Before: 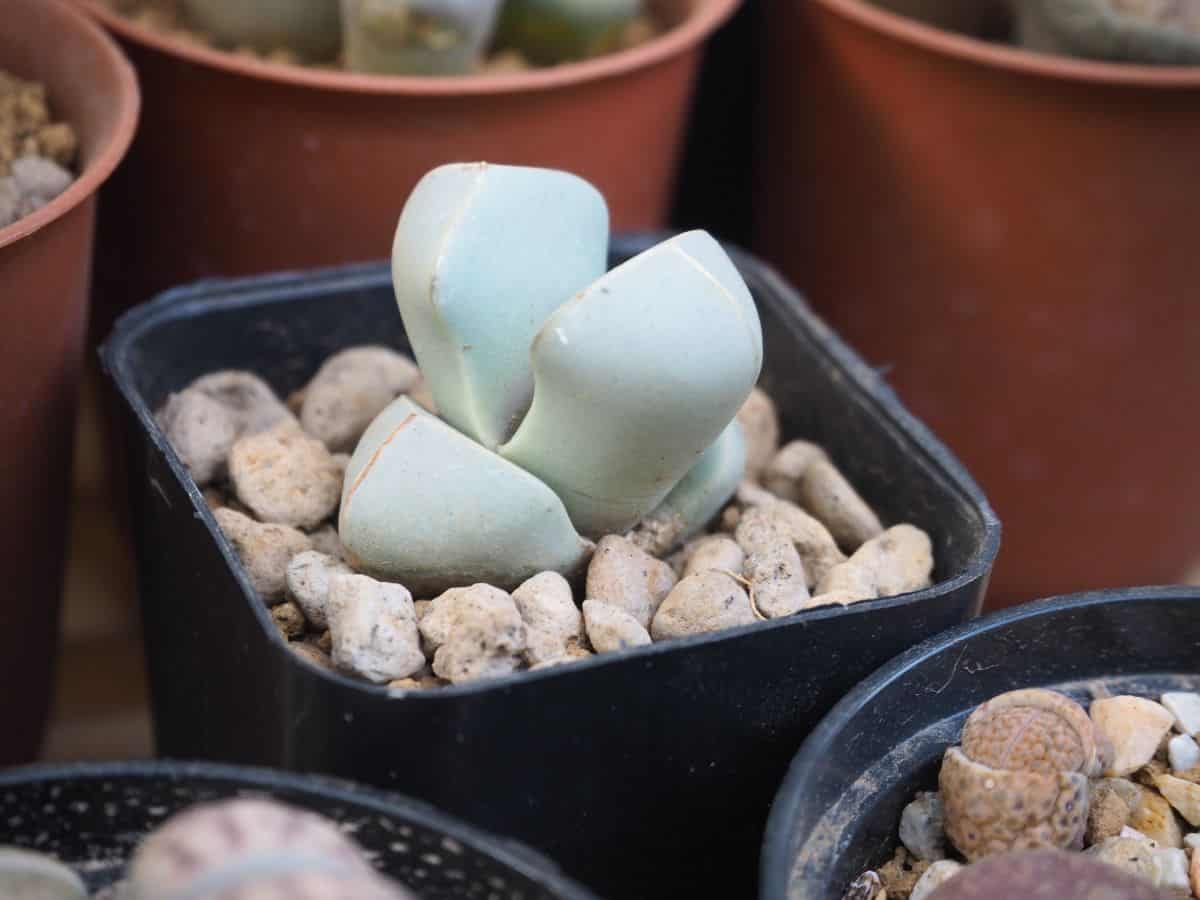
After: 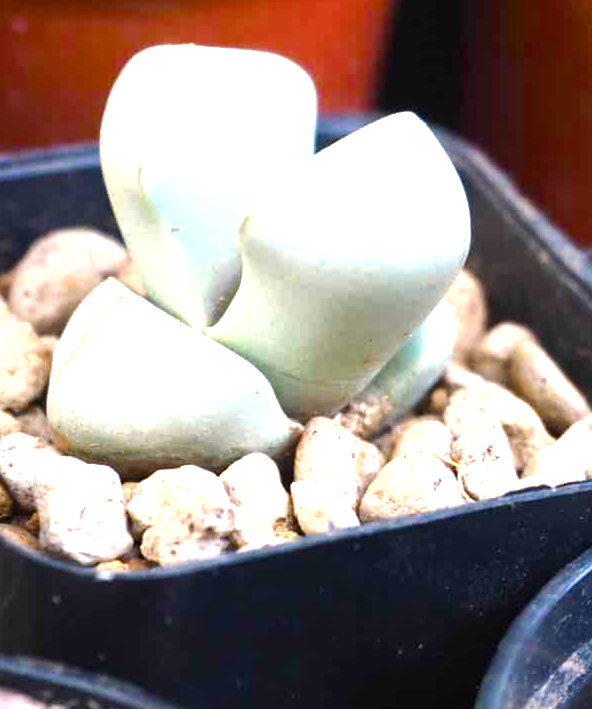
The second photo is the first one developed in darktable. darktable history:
color balance rgb: power › hue 328.55°, highlights gain › chroma 1.065%, highlights gain › hue 52.61°, linear chroma grading › global chroma 14.943%, perceptual saturation grading › global saturation 14.437%, perceptual saturation grading › highlights -30.182%, perceptual saturation grading › shadows 50.956%, perceptual brilliance grading › global brilliance 29.786%, perceptual brilliance grading › highlights 12.551%, perceptual brilliance grading › mid-tones 24.883%
crop and rotate: angle 0.017°, left 24.399%, top 13.113%, right 26.173%, bottom 7.996%
shadows and highlights: shadows -20.44, white point adjustment -1.91, highlights -34.99
base curve: curves: ch0 [(0, 0) (0.283, 0.295) (1, 1)], preserve colors none
